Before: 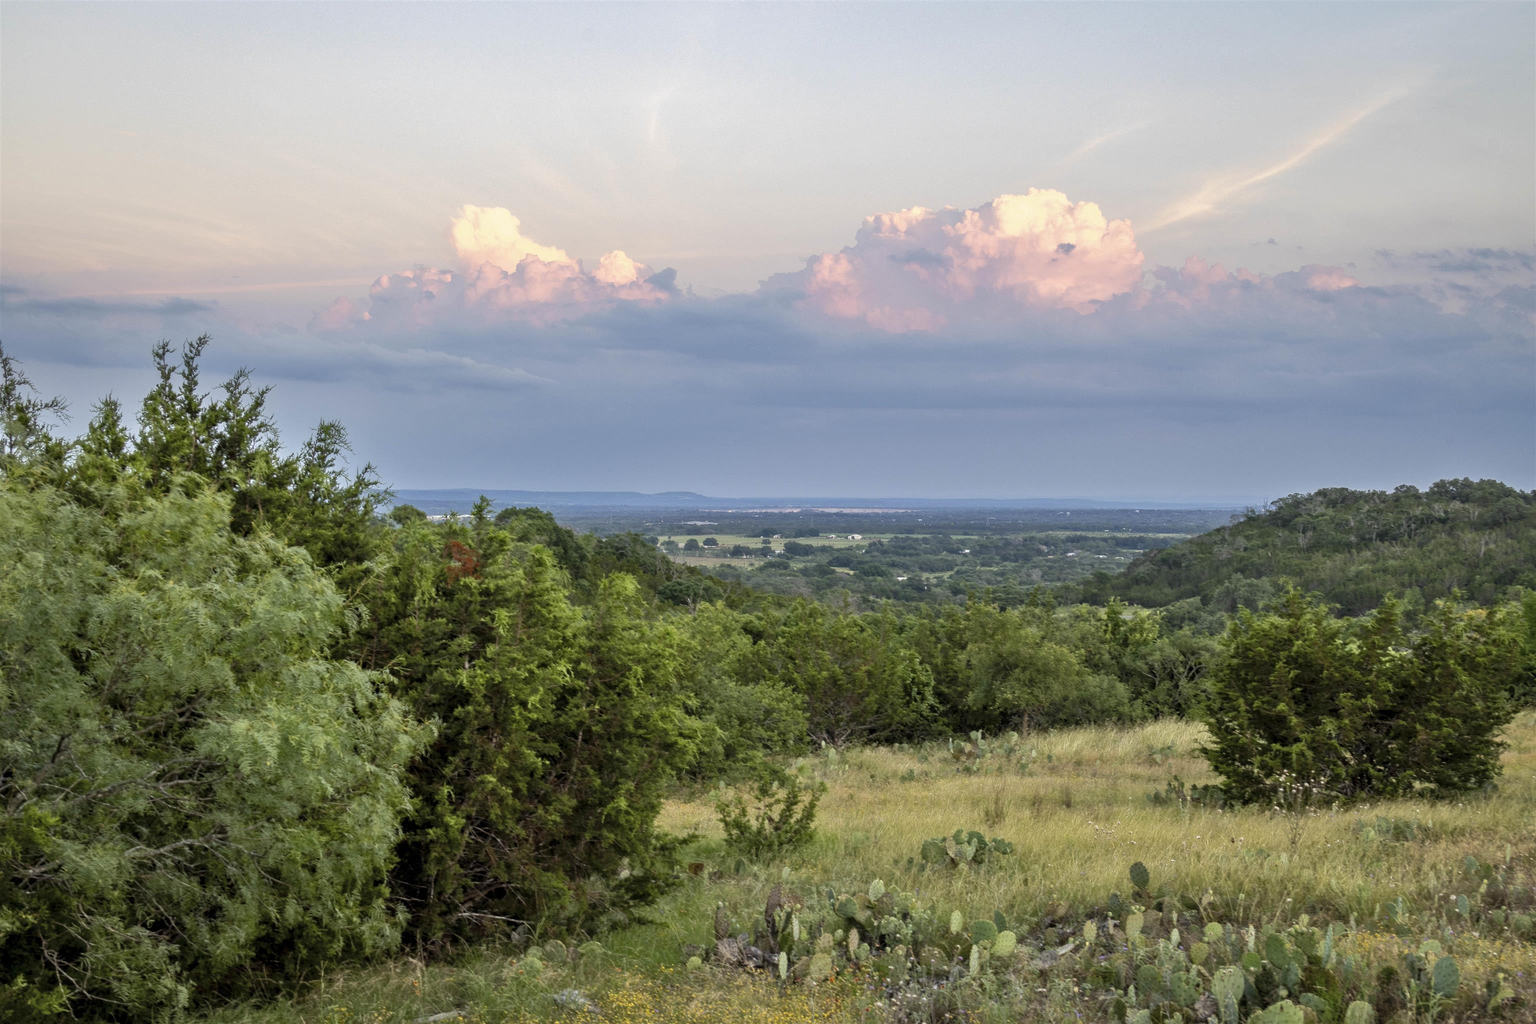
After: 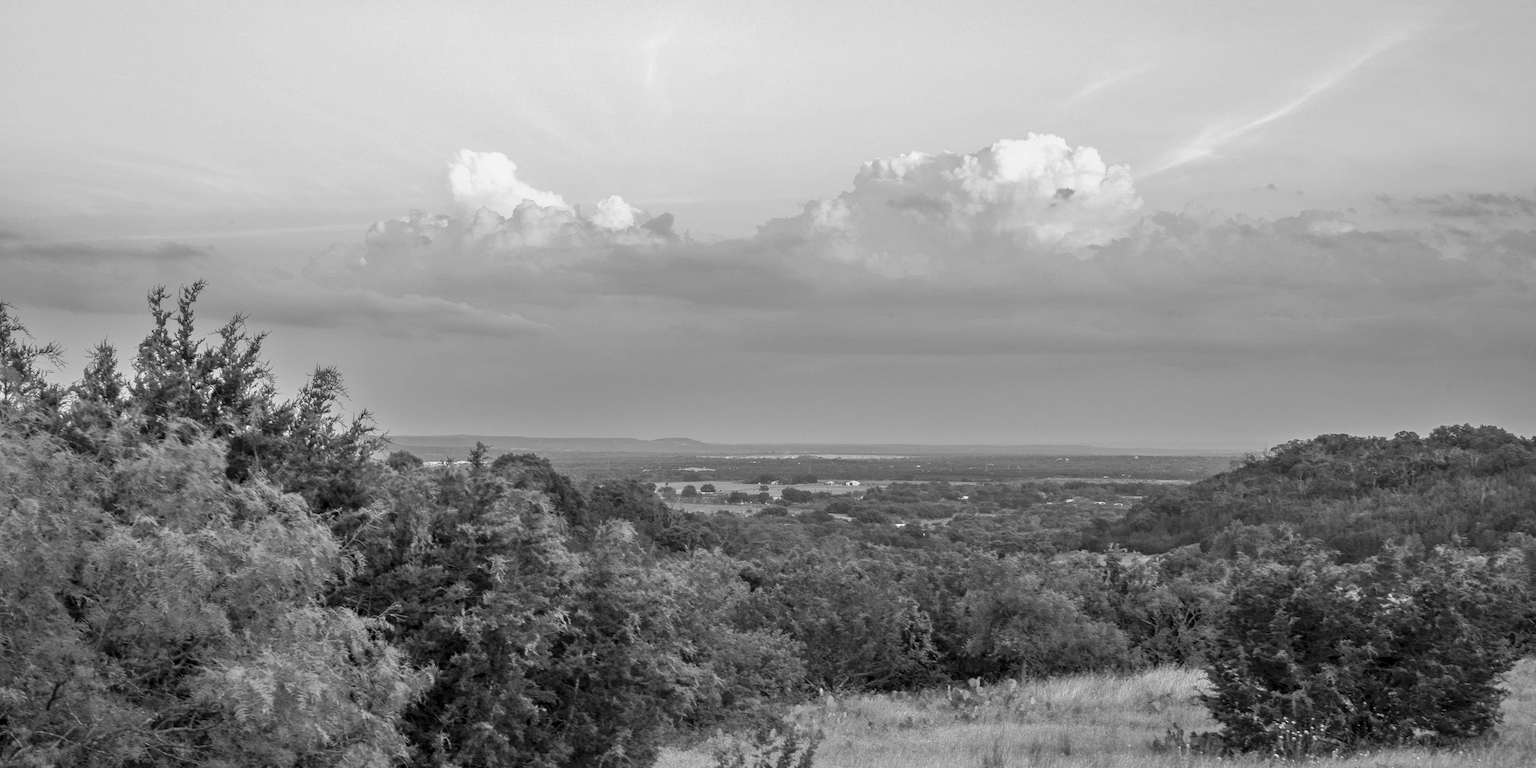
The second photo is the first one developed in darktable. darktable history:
crop: left 0.387%, top 5.469%, bottom 19.809%
monochrome: on, module defaults
